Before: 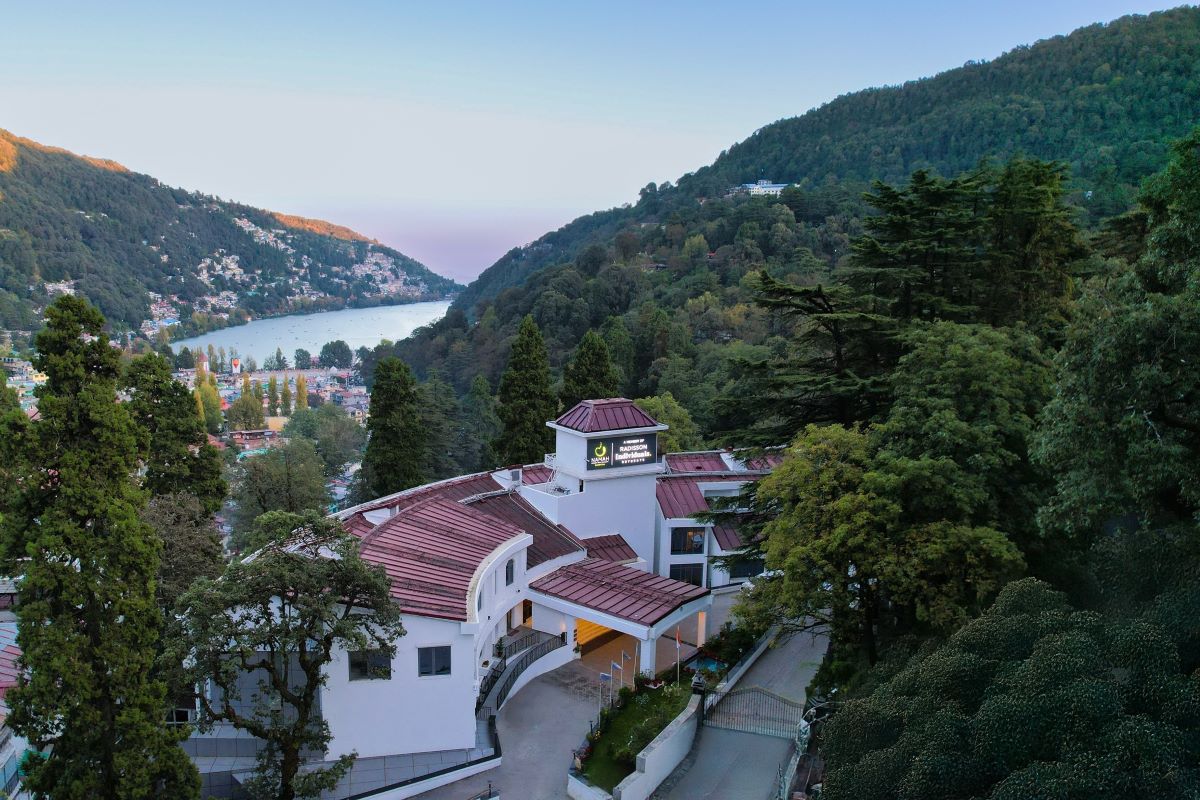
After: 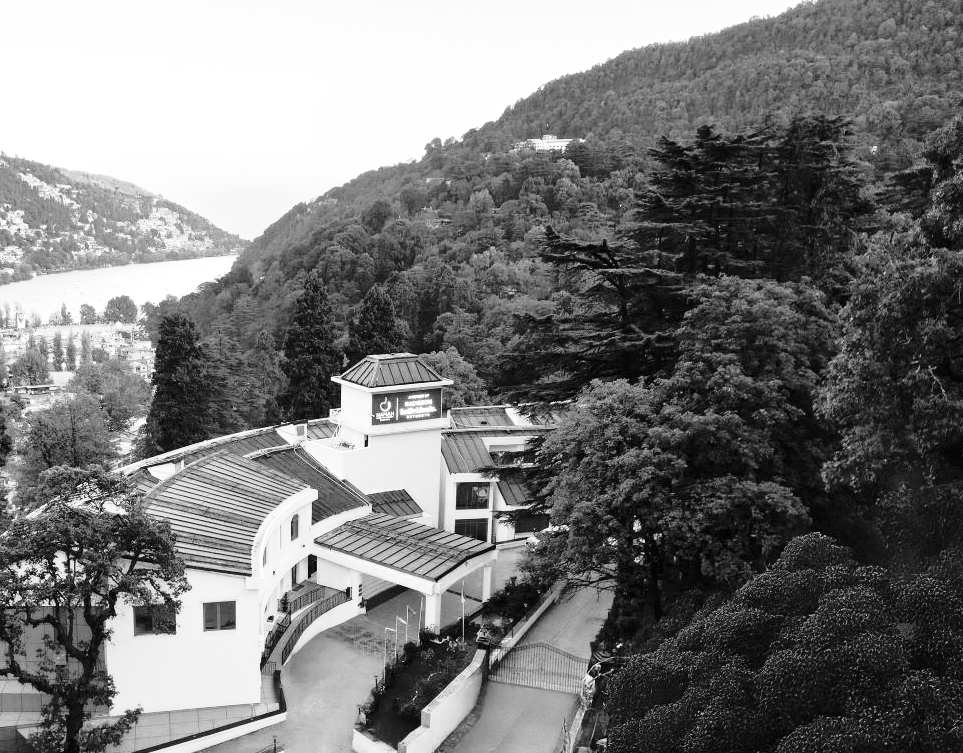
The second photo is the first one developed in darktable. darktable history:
color calibration: output gray [0.253, 0.26, 0.487, 0], gray › normalize channels true, illuminant same as pipeline (D50), adaptation XYZ, x 0.346, y 0.359, gamut compression 0
base curve: curves: ch0 [(0, 0) (0.028, 0.03) (0.121, 0.232) (0.46, 0.748) (0.859, 0.968) (1, 1)], preserve colors none
crop and rotate: left 17.959%, top 5.771%, right 1.742%
exposure: exposure 0.6 EV, compensate highlight preservation false
